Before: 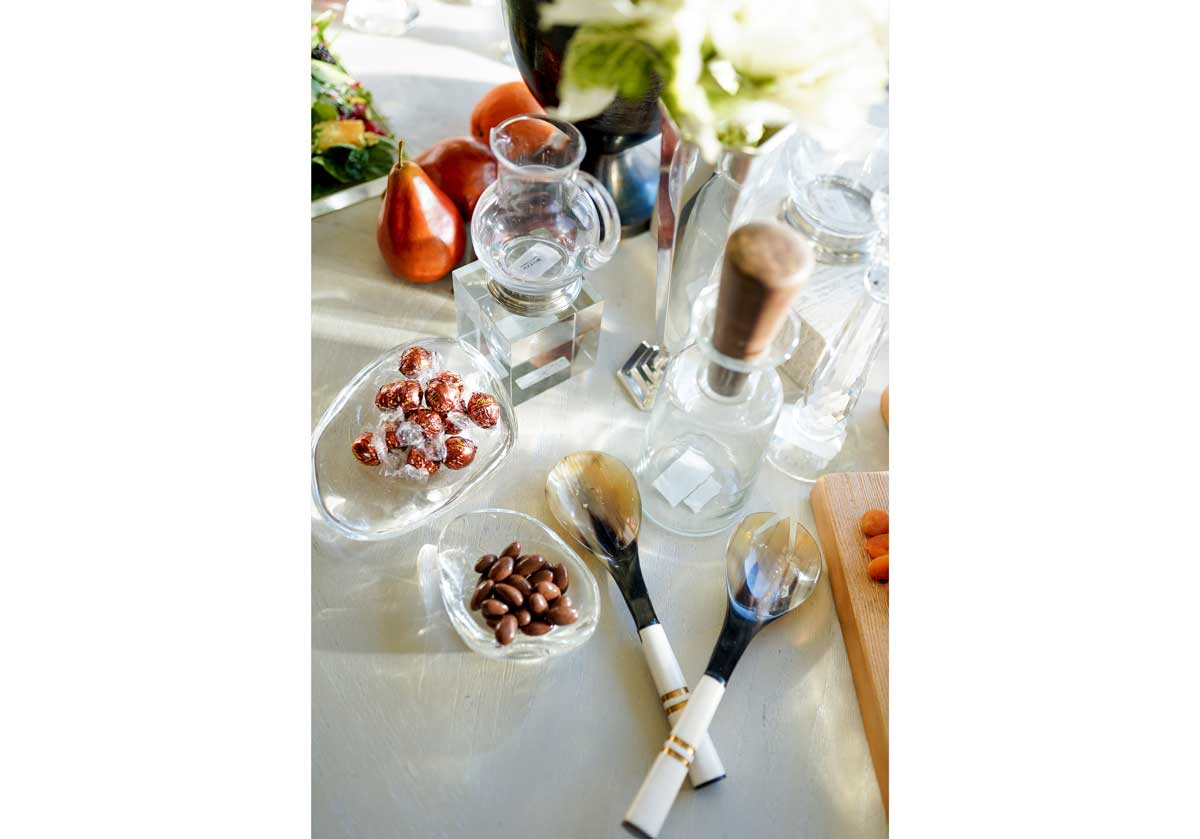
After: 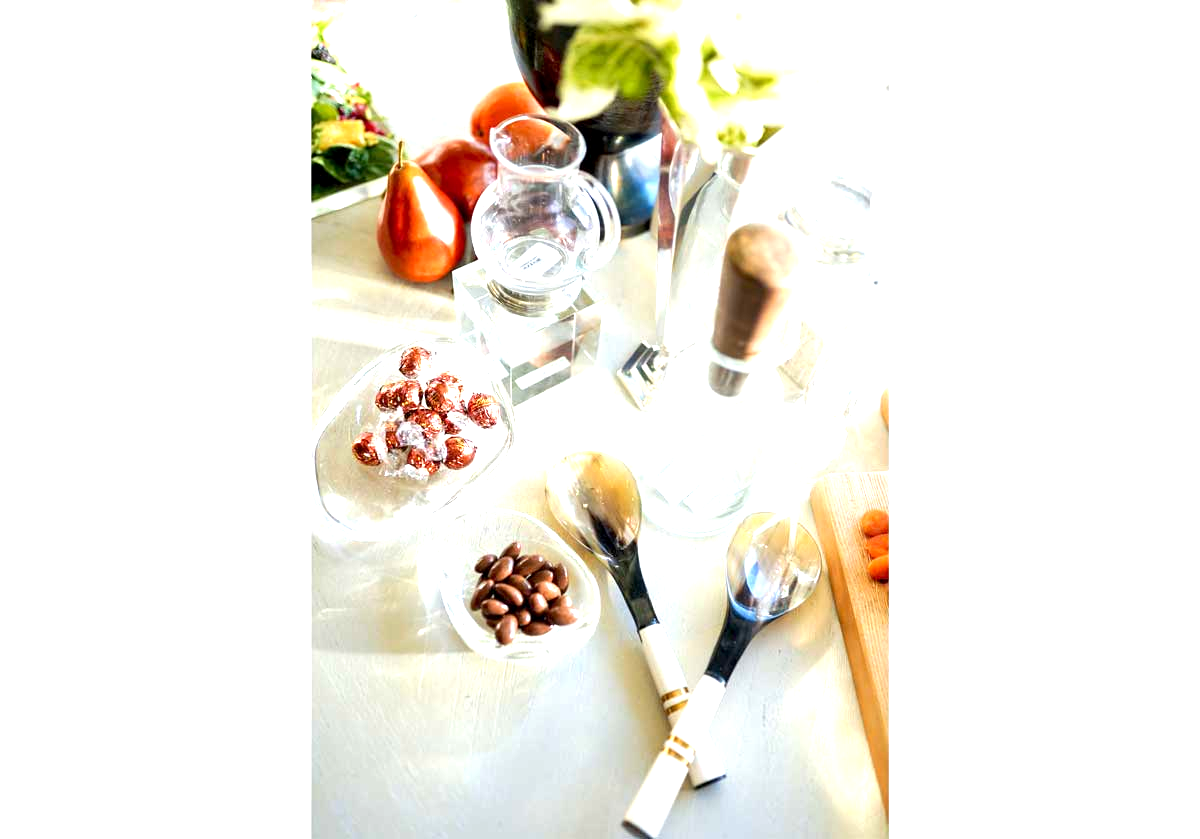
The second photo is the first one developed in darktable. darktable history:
exposure: black level correction 0.001, exposure 1.119 EV, compensate exposure bias true, compensate highlight preservation false
